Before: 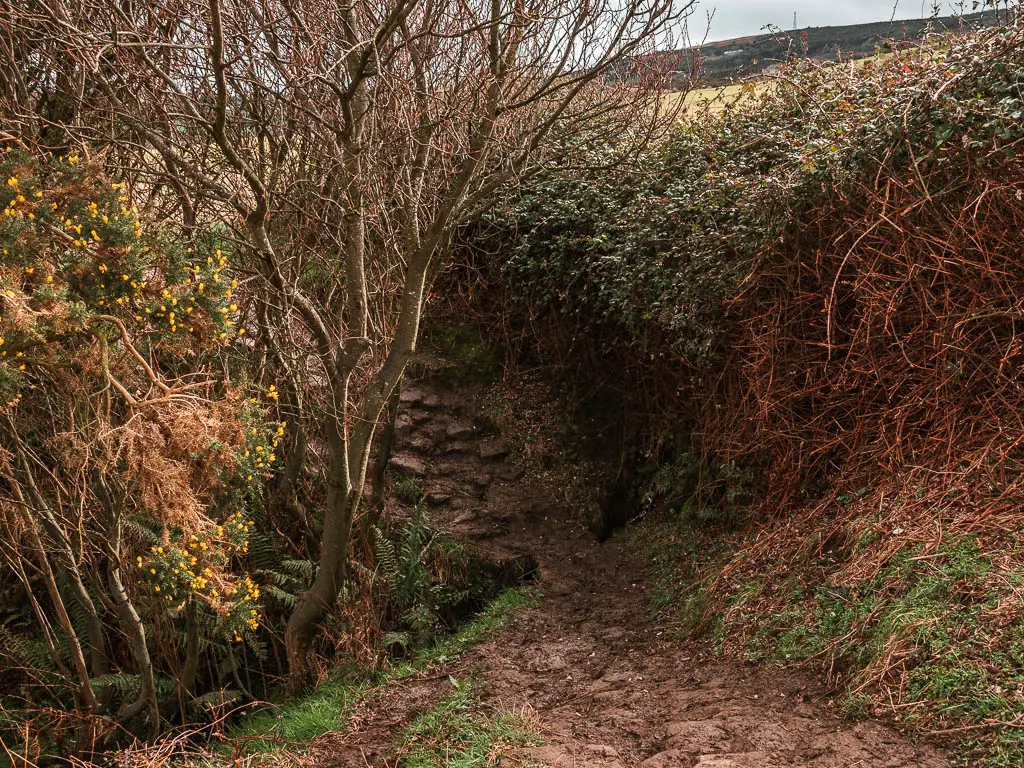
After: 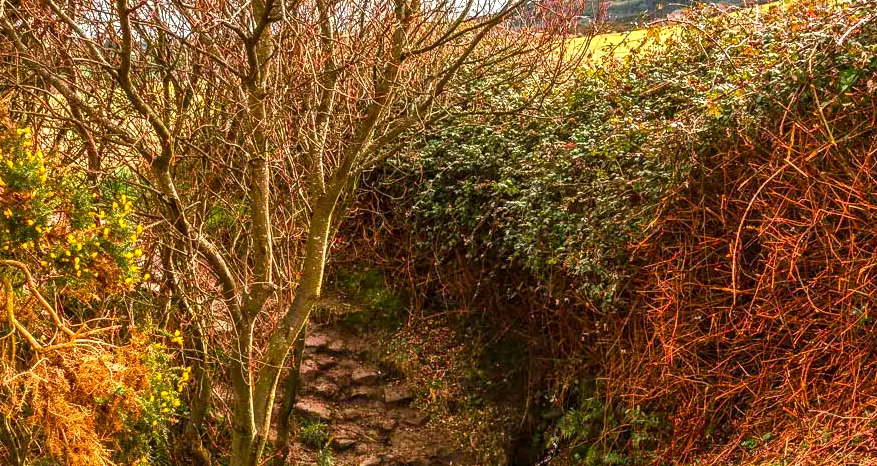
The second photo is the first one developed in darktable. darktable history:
crop and rotate: left 9.346%, top 7.232%, right 4.921%, bottom 31.979%
exposure: black level correction 0, exposure 0.702 EV, compensate highlight preservation false
color correction: highlights b* 2.9
contrast brightness saturation: contrast 0.037, saturation 0.164
color balance rgb: power › hue 172.93°, perceptual saturation grading › global saturation 15.158%, global vibrance 50.102%
shadows and highlights: soften with gaussian
local contrast: on, module defaults
